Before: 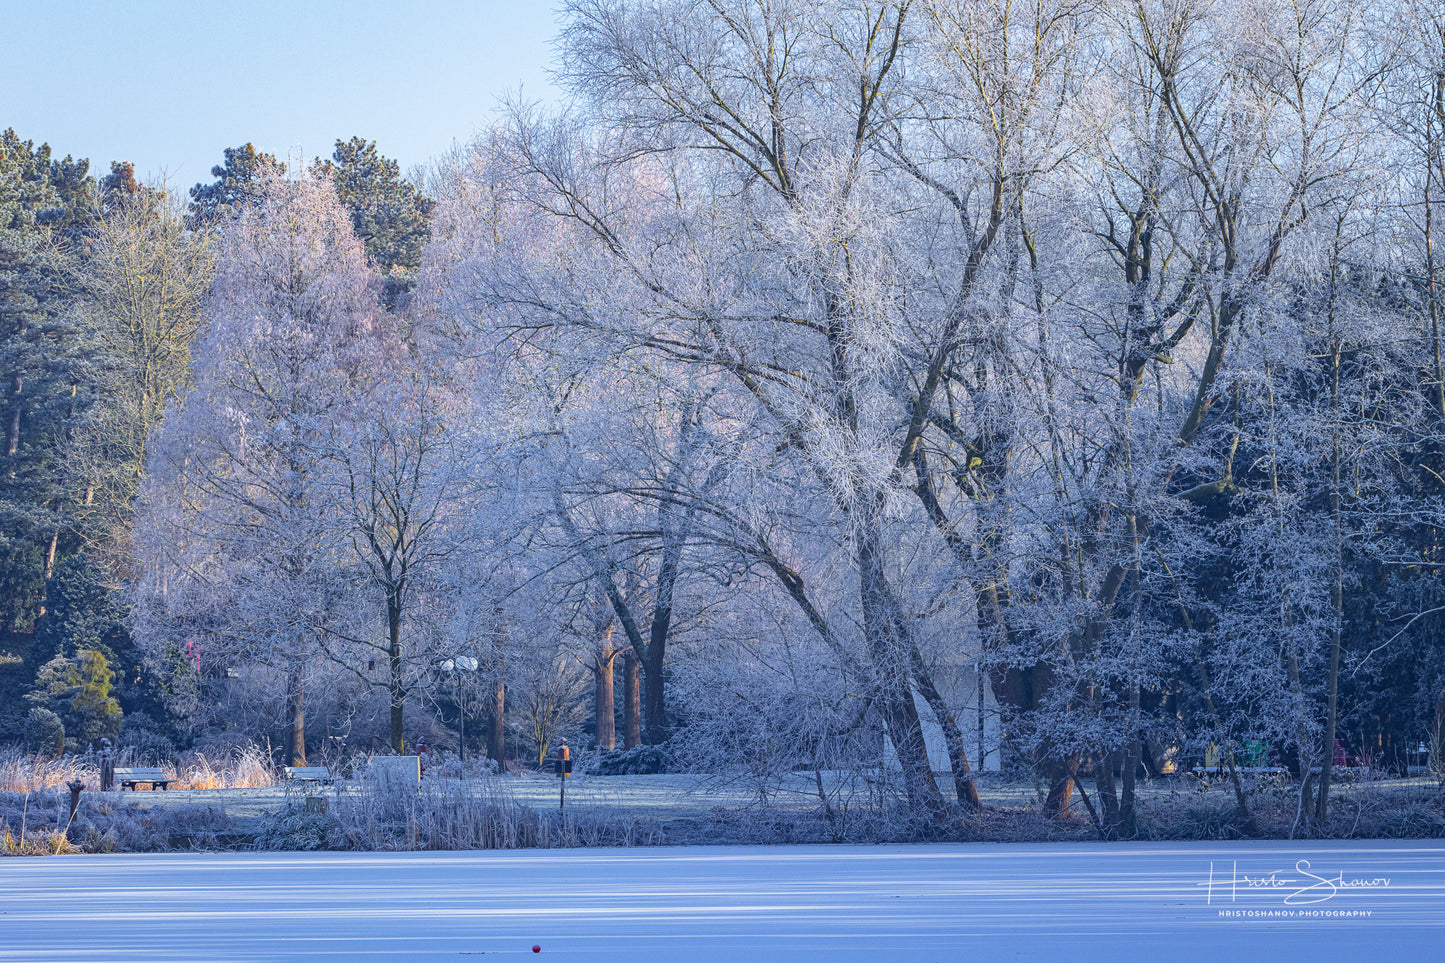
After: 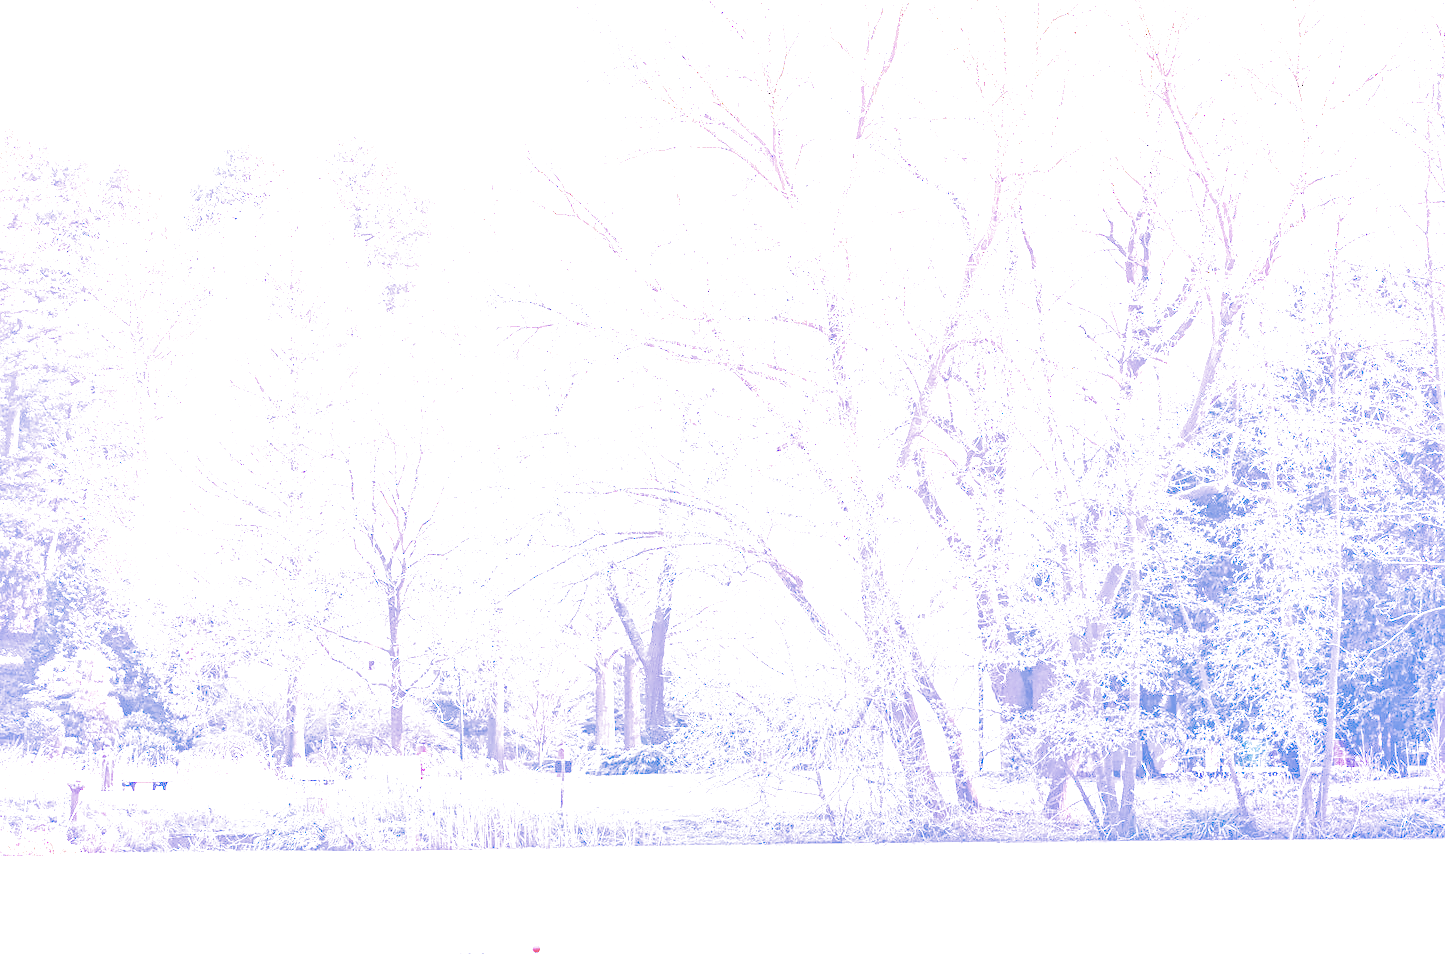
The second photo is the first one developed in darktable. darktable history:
filmic rgb "scene-referred default": black relative exposure -7.65 EV, white relative exposure 4.56 EV, hardness 3.61
local contrast: on, module defaults
lens correction: scale 1.01, crop 1, focal 85, aperture 3.2, distance 4.38, camera "Canon EOS RP", lens "Canon RF 85mm F2 MACRO IS STM"
haze removal: compatibility mode true, adaptive false
denoise (profiled): preserve shadows 1.18, scattering 0.064, a [-1, 0, 0], b [0, 0, 0], compensate highlight preservation false
raw denoise: x [[0, 0.25, 0.5, 0.75, 1] ×4]
shadows and highlights: shadows 25, highlights -25
raw chromatic aberrations: on, module defaults
hot pixels: on, module defaults
tone equalizer "contrast tone curve: soft": -8 EV -0.417 EV, -7 EV -0.389 EV, -6 EV -0.333 EV, -5 EV -0.222 EV, -3 EV 0.222 EV, -2 EV 0.333 EV, -1 EV 0.389 EV, +0 EV 0.417 EV, edges refinement/feathering 500, mask exposure compensation -1.57 EV, preserve details no
exposure: black level correction 0.001, exposure 2.607 EV, compensate exposure bias true, compensate highlight preservation false
highlight reconstruction: clipping threshold 1.25, iterations 1, diameter of reconstruction 64 px
white balance: red 1.899, blue 1.492
color balance rgb: perceptual saturation grading › global saturation 36%, perceptual brilliance grading › global brilliance 10%, global vibrance 20%
